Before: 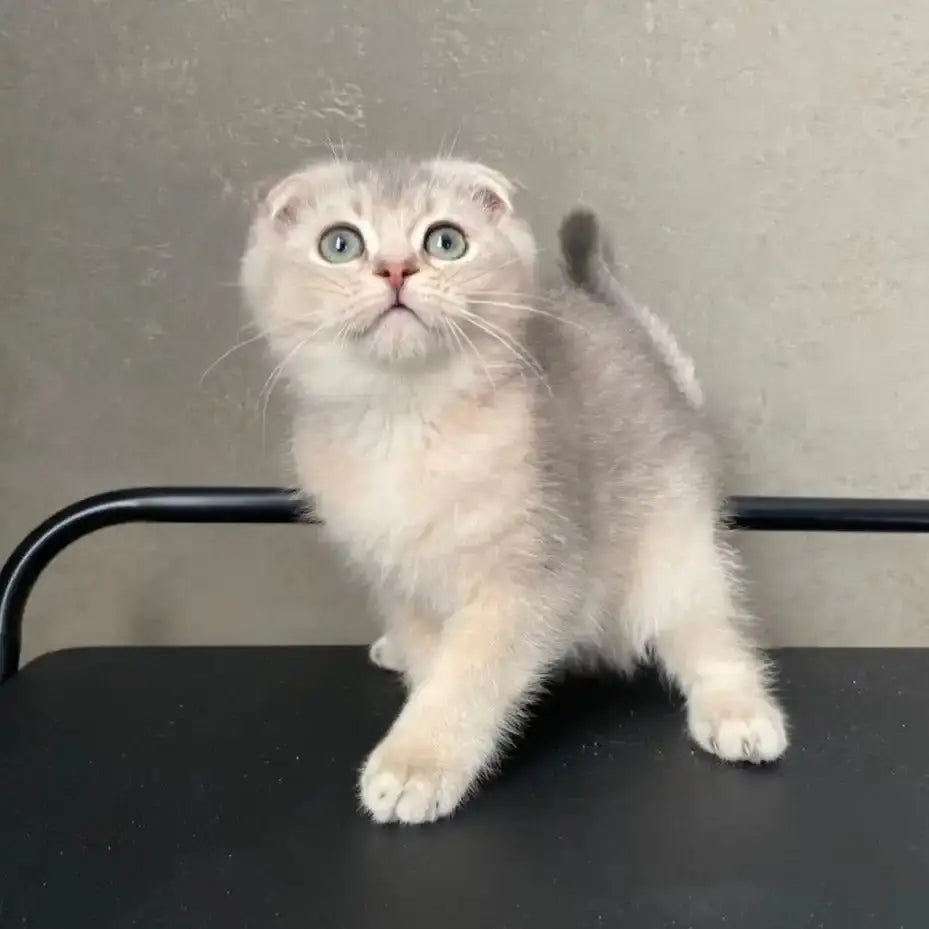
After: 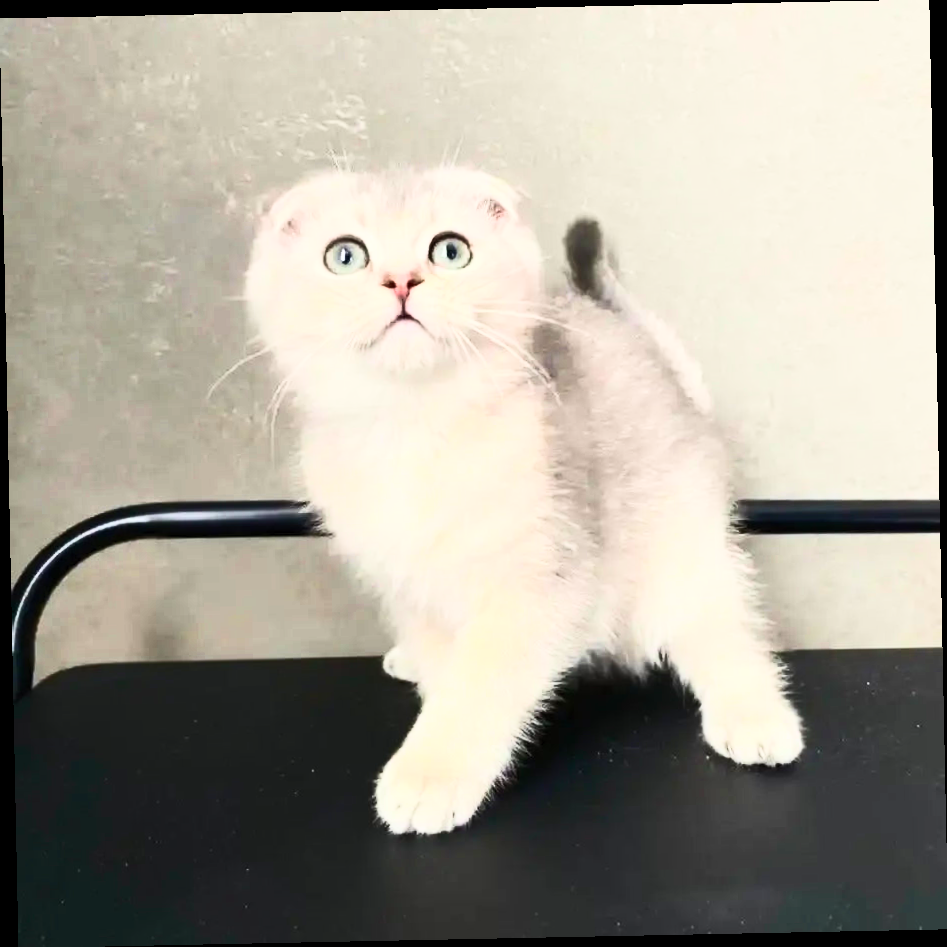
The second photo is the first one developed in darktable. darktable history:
velvia: on, module defaults
rotate and perspective: rotation -1.17°, automatic cropping off
contrast brightness saturation: contrast 0.62, brightness 0.34, saturation 0.14
